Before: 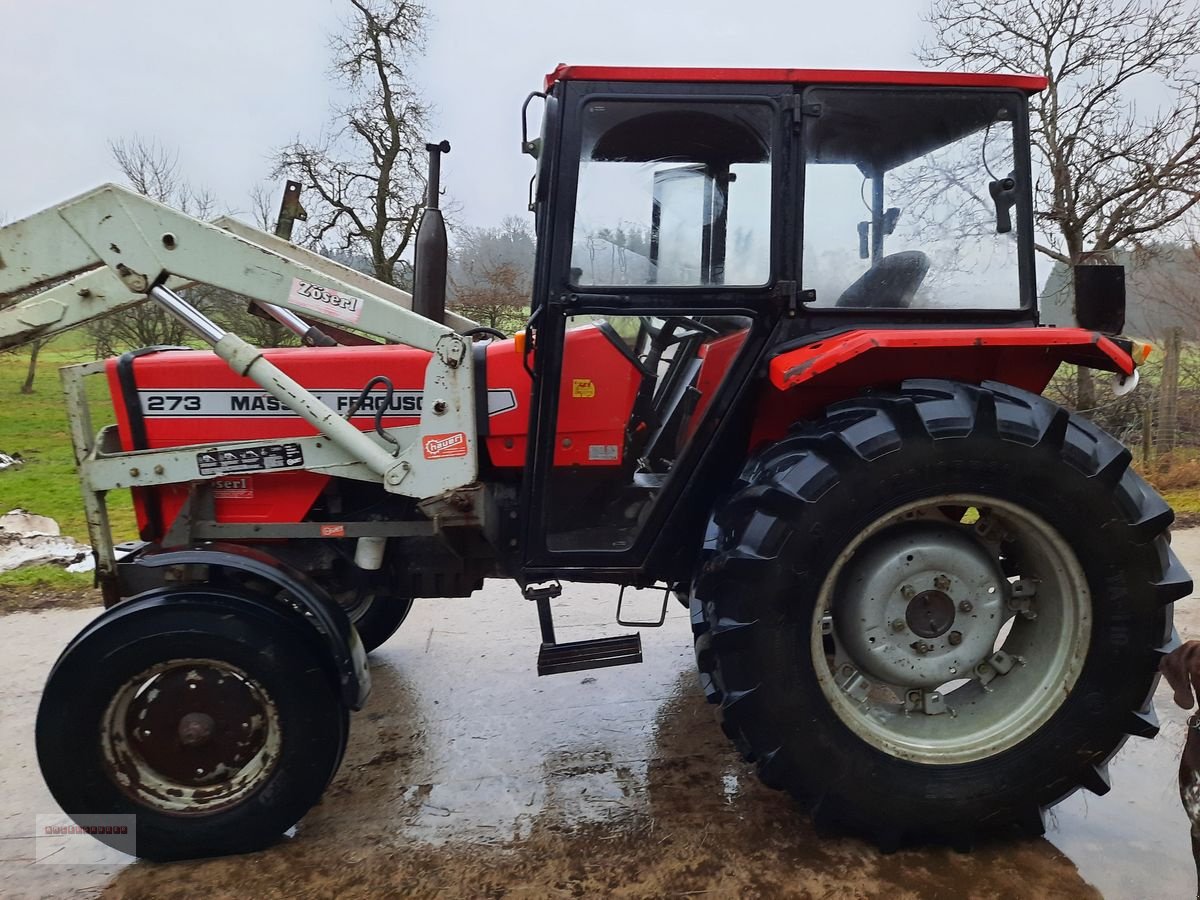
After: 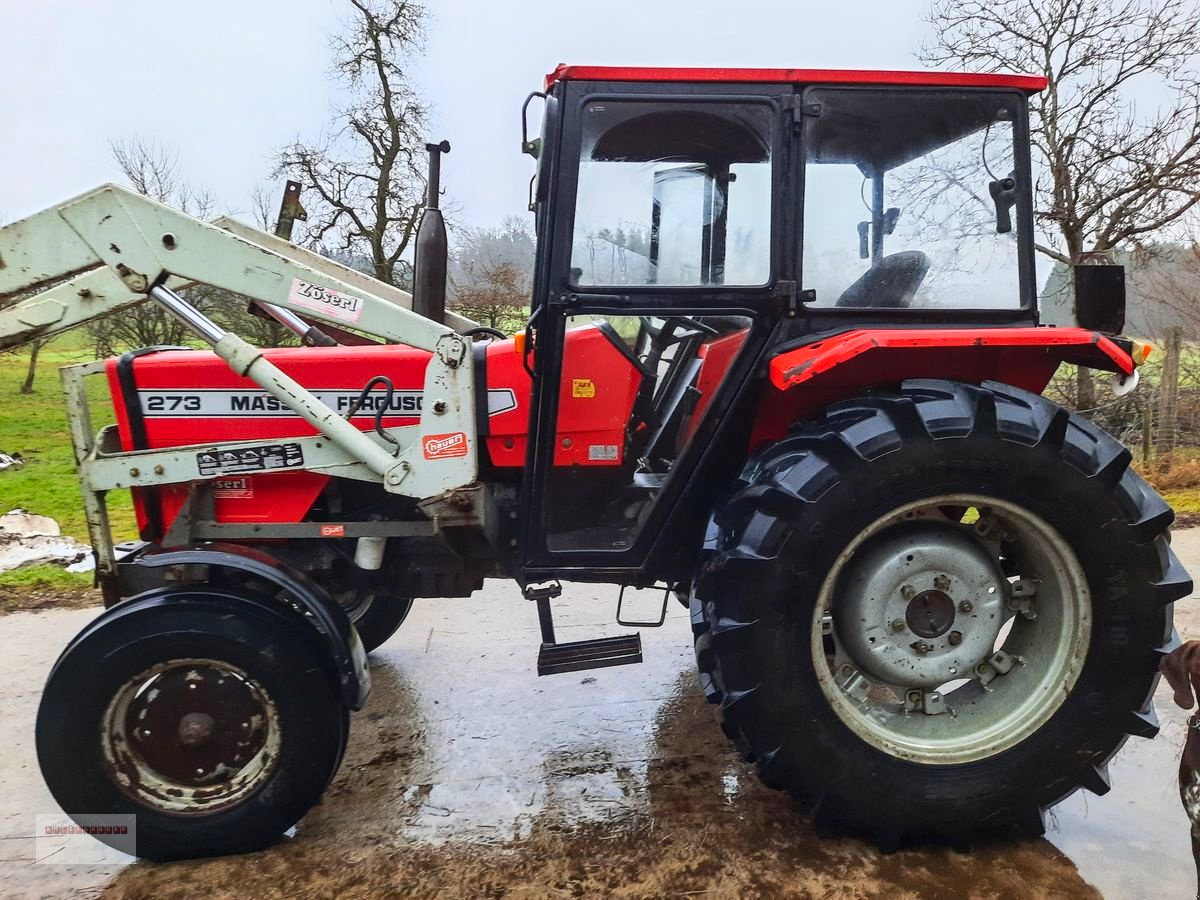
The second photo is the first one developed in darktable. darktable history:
local contrast: on, module defaults
contrast brightness saturation: contrast 0.2, brightness 0.16, saturation 0.22
